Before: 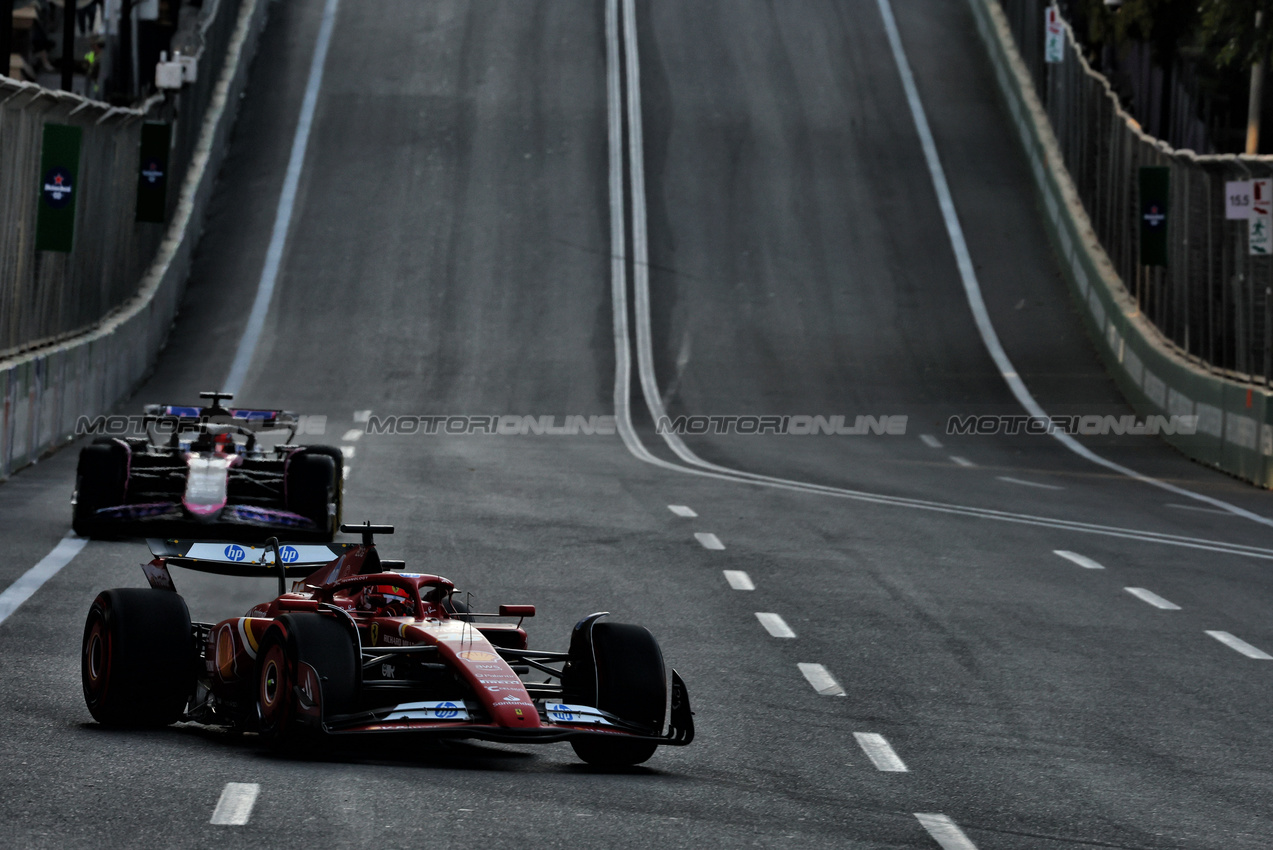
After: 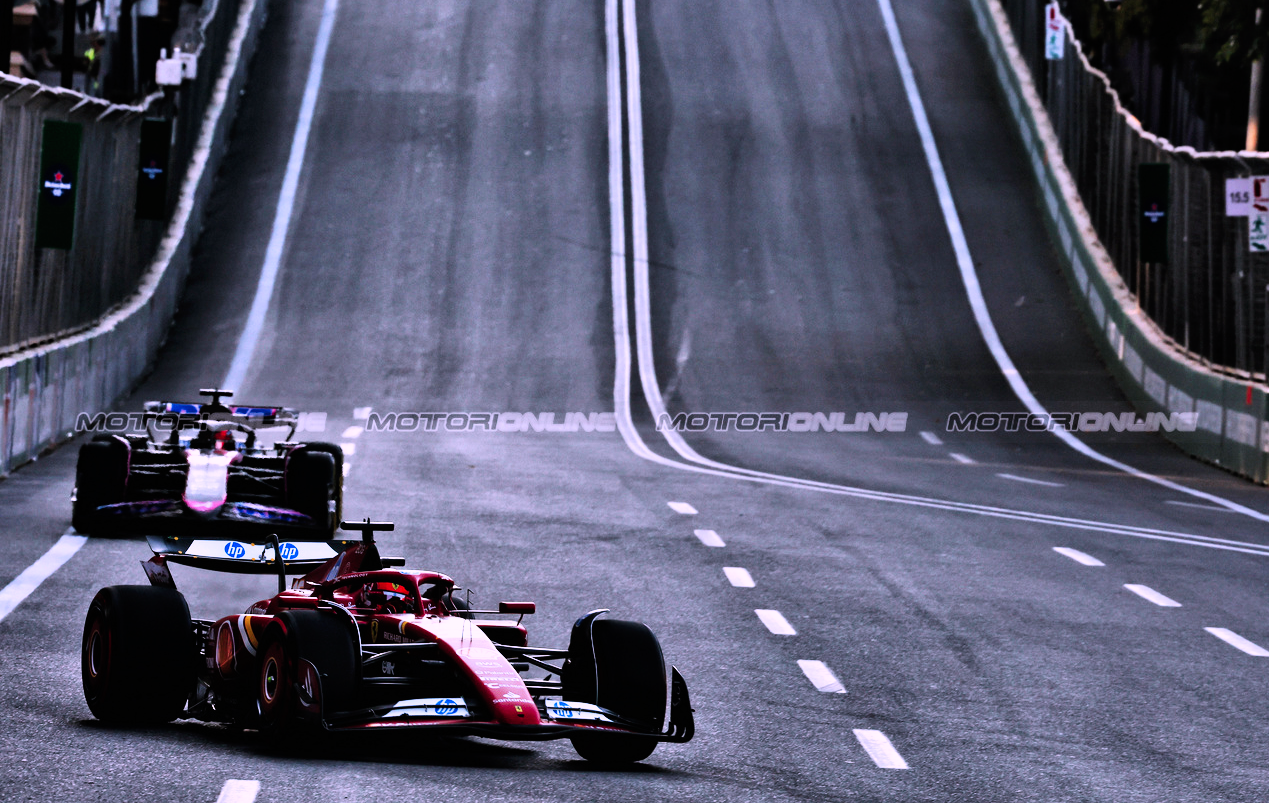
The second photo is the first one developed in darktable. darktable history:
base curve: curves: ch0 [(0, 0) (0.007, 0.004) (0.027, 0.03) (0.046, 0.07) (0.207, 0.54) (0.442, 0.872) (0.673, 0.972) (1, 1)], preserve colors none
crop: top 0.375%, right 0.256%, bottom 5.081%
color correction: highlights a* 15.22, highlights b* -25.42
